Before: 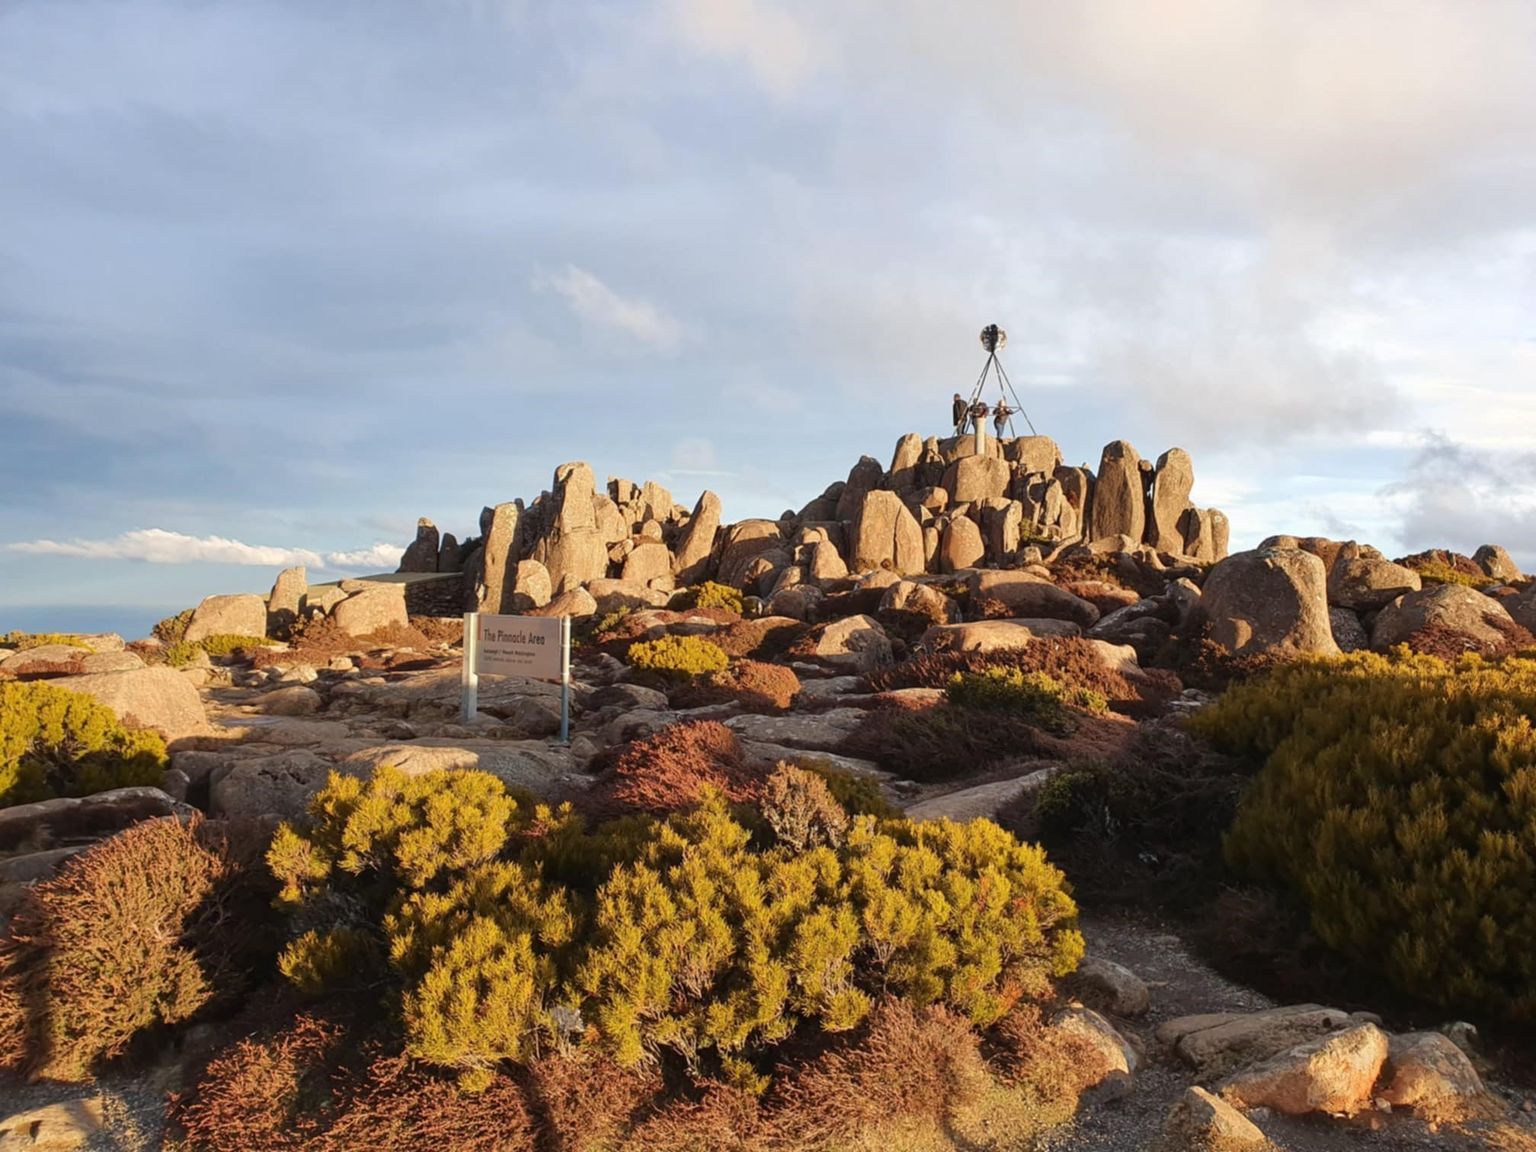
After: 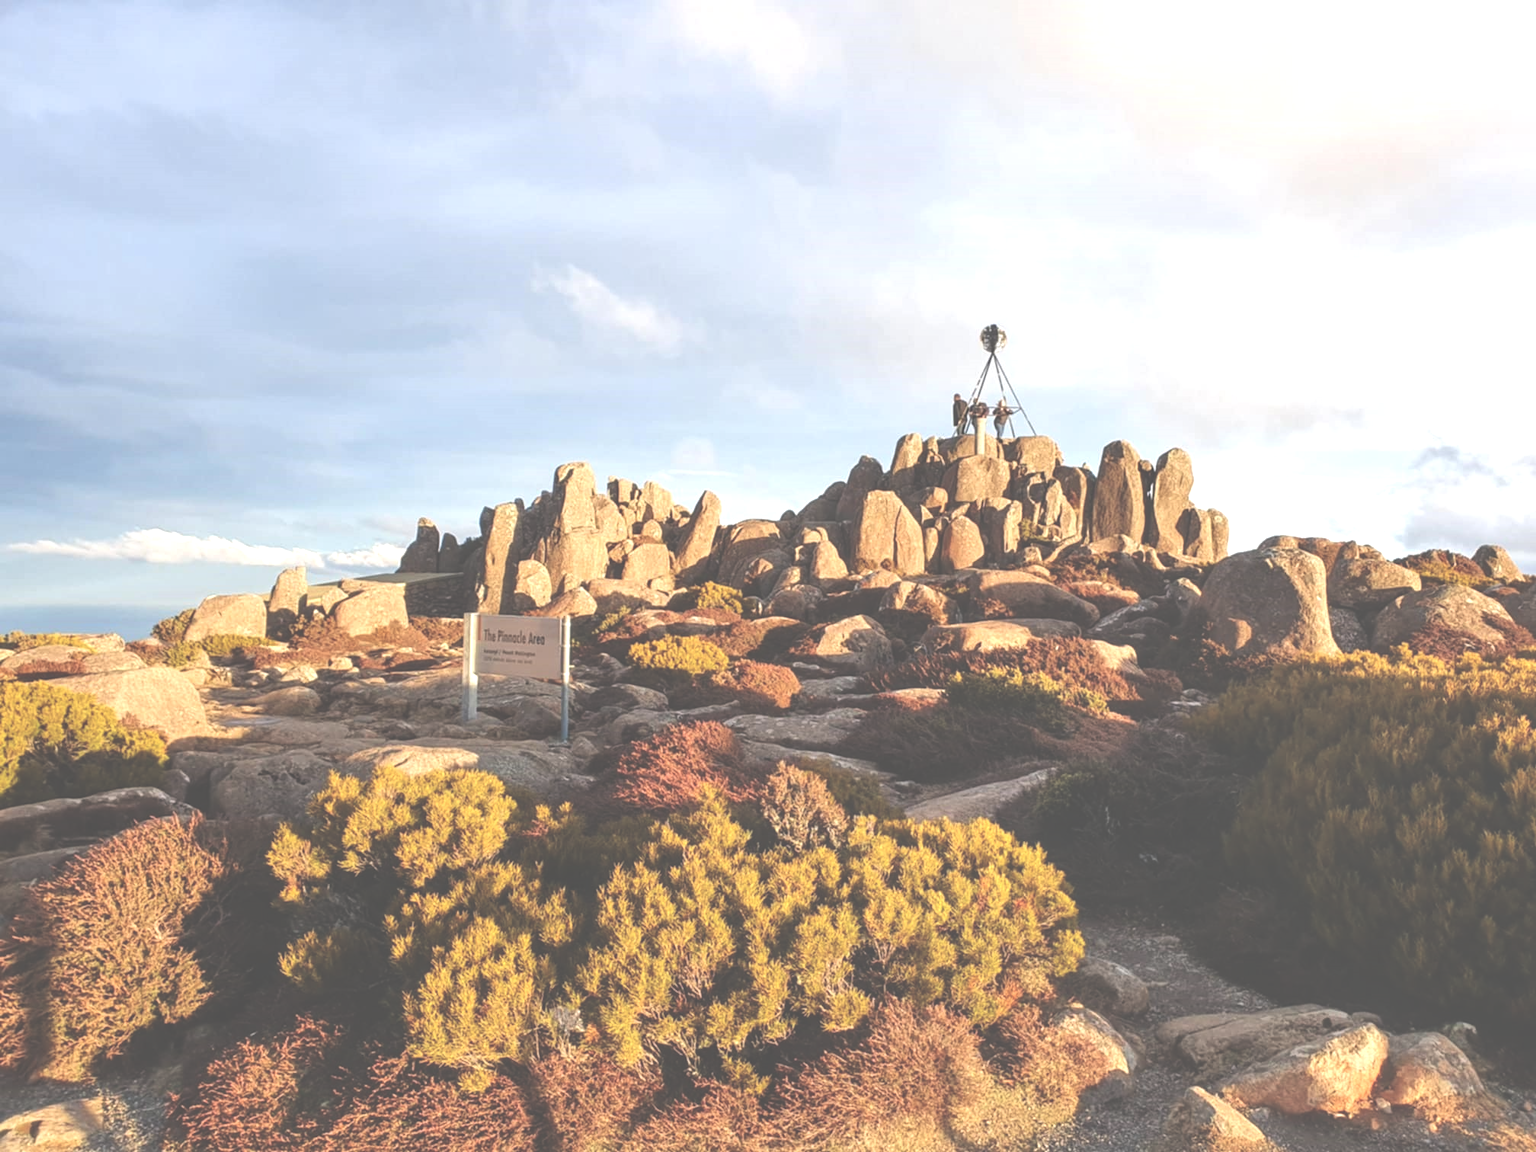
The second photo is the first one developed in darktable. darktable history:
exposure: black level correction -0.071, exposure 0.5 EV, compensate highlight preservation false
local contrast: on, module defaults
